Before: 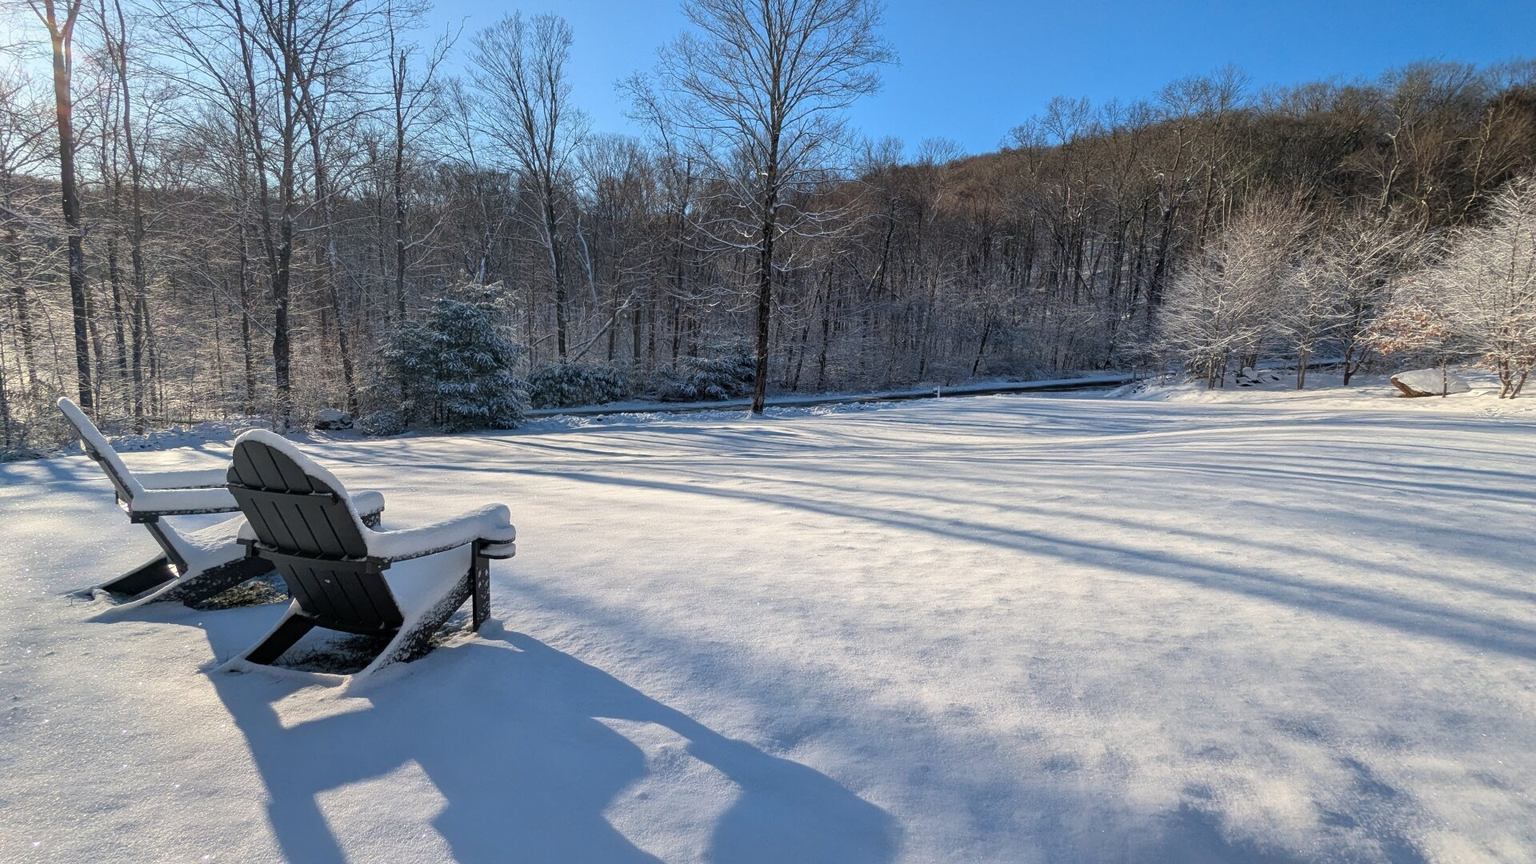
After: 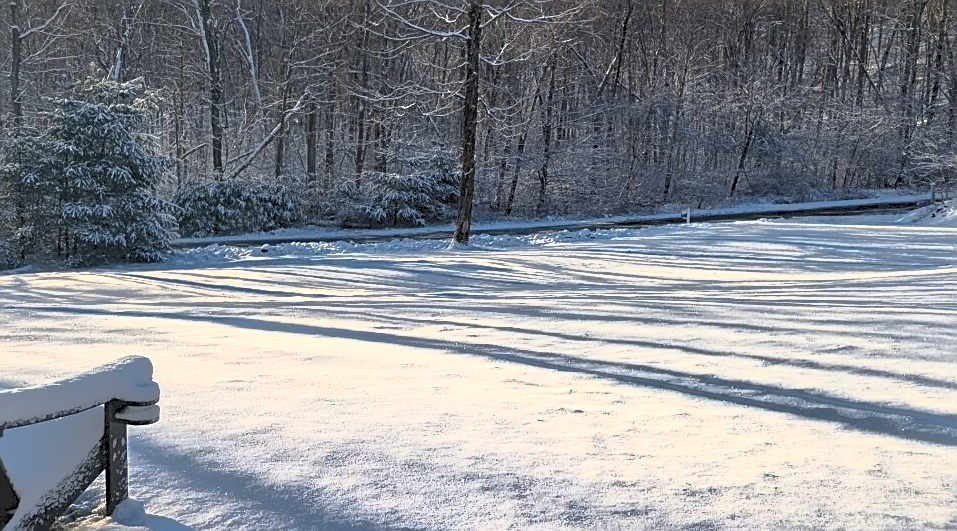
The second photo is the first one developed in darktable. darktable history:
crop: left 25.273%, top 25.437%, right 24.837%, bottom 25.364%
shadows and highlights: shadows 38.06, highlights -75.08
sharpen: on, module defaults
tone curve: curves: ch0 [(0, 0) (0.003, 0.116) (0.011, 0.116) (0.025, 0.113) (0.044, 0.114) (0.069, 0.118) (0.1, 0.137) (0.136, 0.171) (0.177, 0.213) (0.224, 0.259) (0.277, 0.316) (0.335, 0.381) (0.399, 0.458) (0.468, 0.548) (0.543, 0.654) (0.623, 0.775) (0.709, 0.895) (0.801, 0.972) (0.898, 0.991) (1, 1)], color space Lab, independent channels, preserve colors none
